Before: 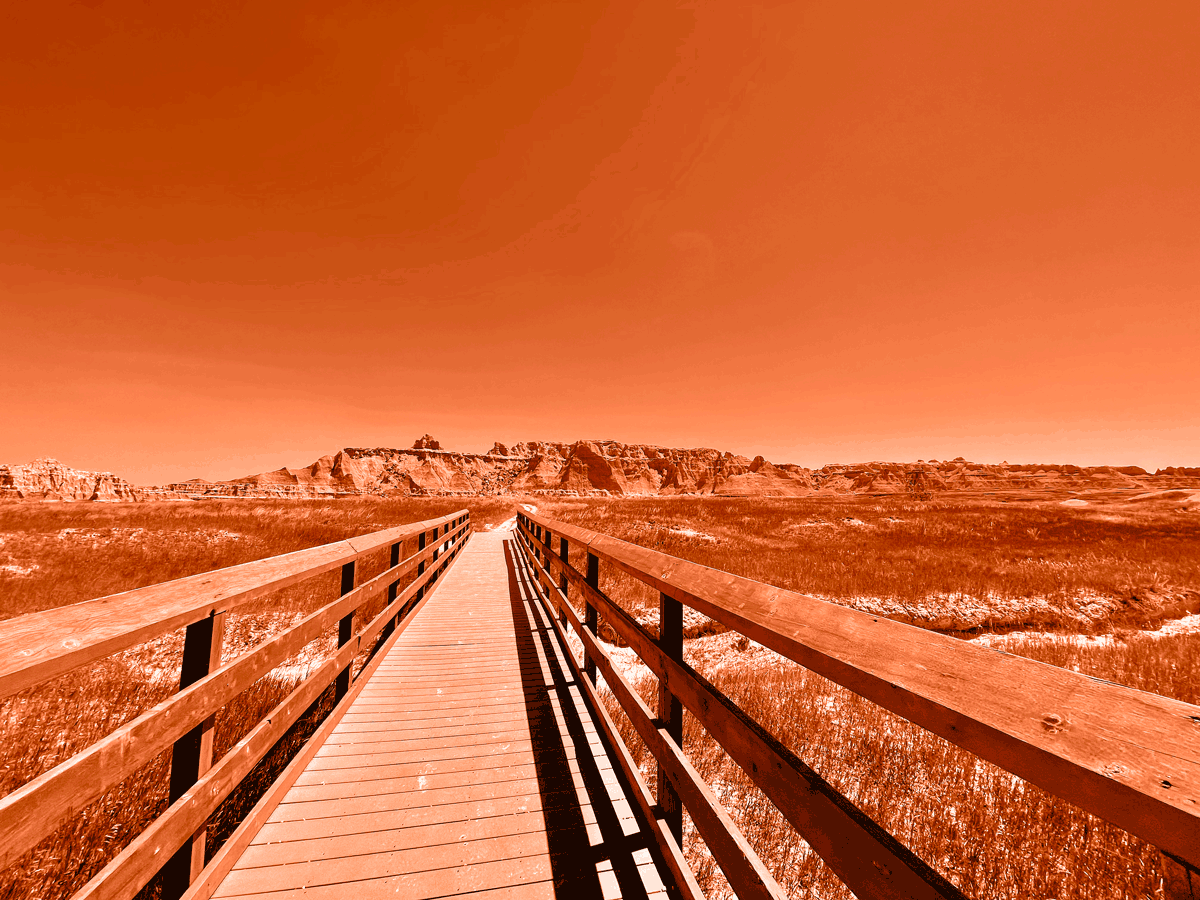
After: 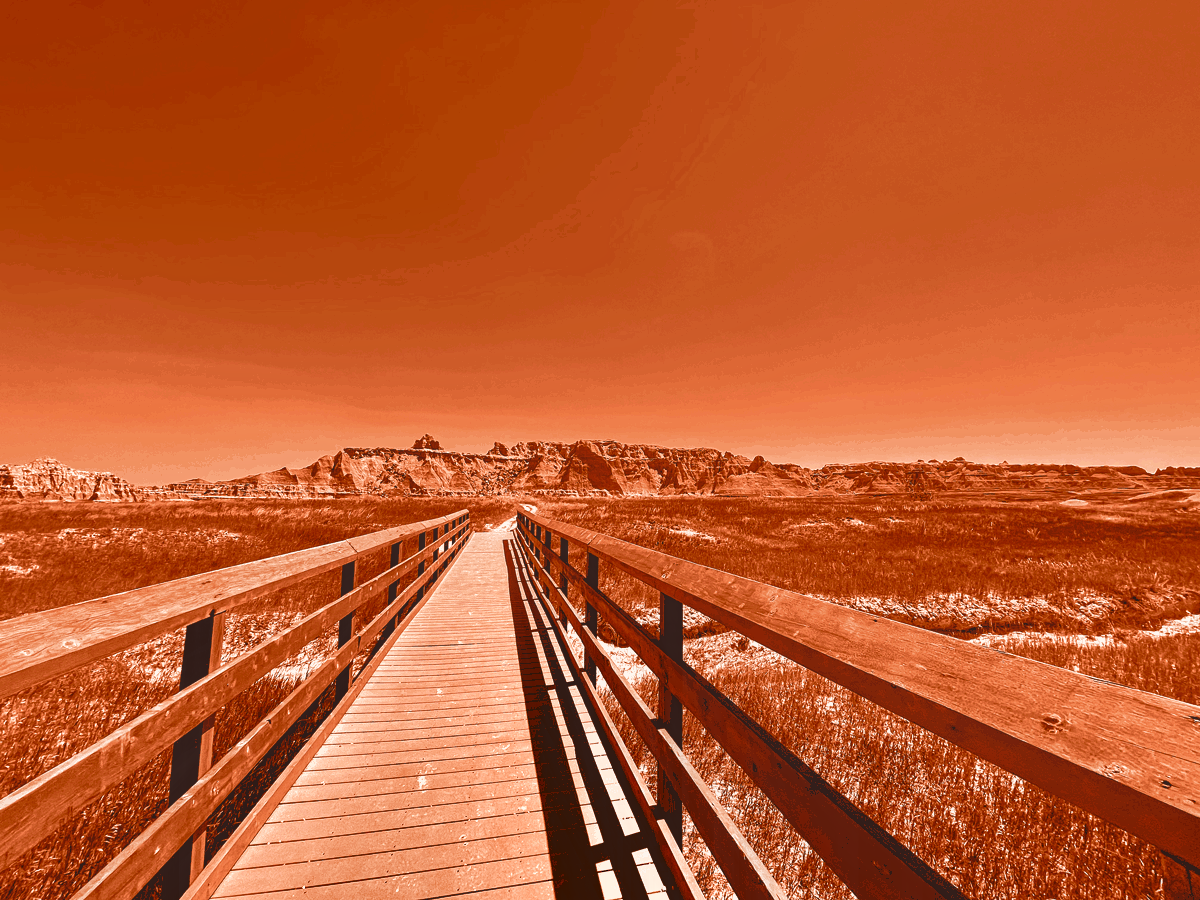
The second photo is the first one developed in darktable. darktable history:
sharpen: radius 2.883, amount 0.868, threshold 47.523
local contrast: highlights 100%, shadows 100%, detail 120%, midtone range 0.2
tone equalizer: -7 EV 0.18 EV, -6 EV 0.12 EV, -5 EV 0.08 EV, -4 EV 0.04 EV, -2 EV -0.02 EV, -1 EV -0.04 EV, +0 EV -0.06 EV, luminance estimator HSV value / RGB max
shadows and highlights: white point adjustment -3.64, highlights -63.34, highlights color adjustment 42%, soften with gaussian
tone curve: curves: ch0 [(0, 0.081) (0.483, 0.453) (0.881, 0.992)]
contrast equalizer: y [[0.439, 0.44, 0.442, 0.457, 0.493, 0.498], [0.5 ×6], [0.5 ×6], [0 ×6], [0 ×6]]
